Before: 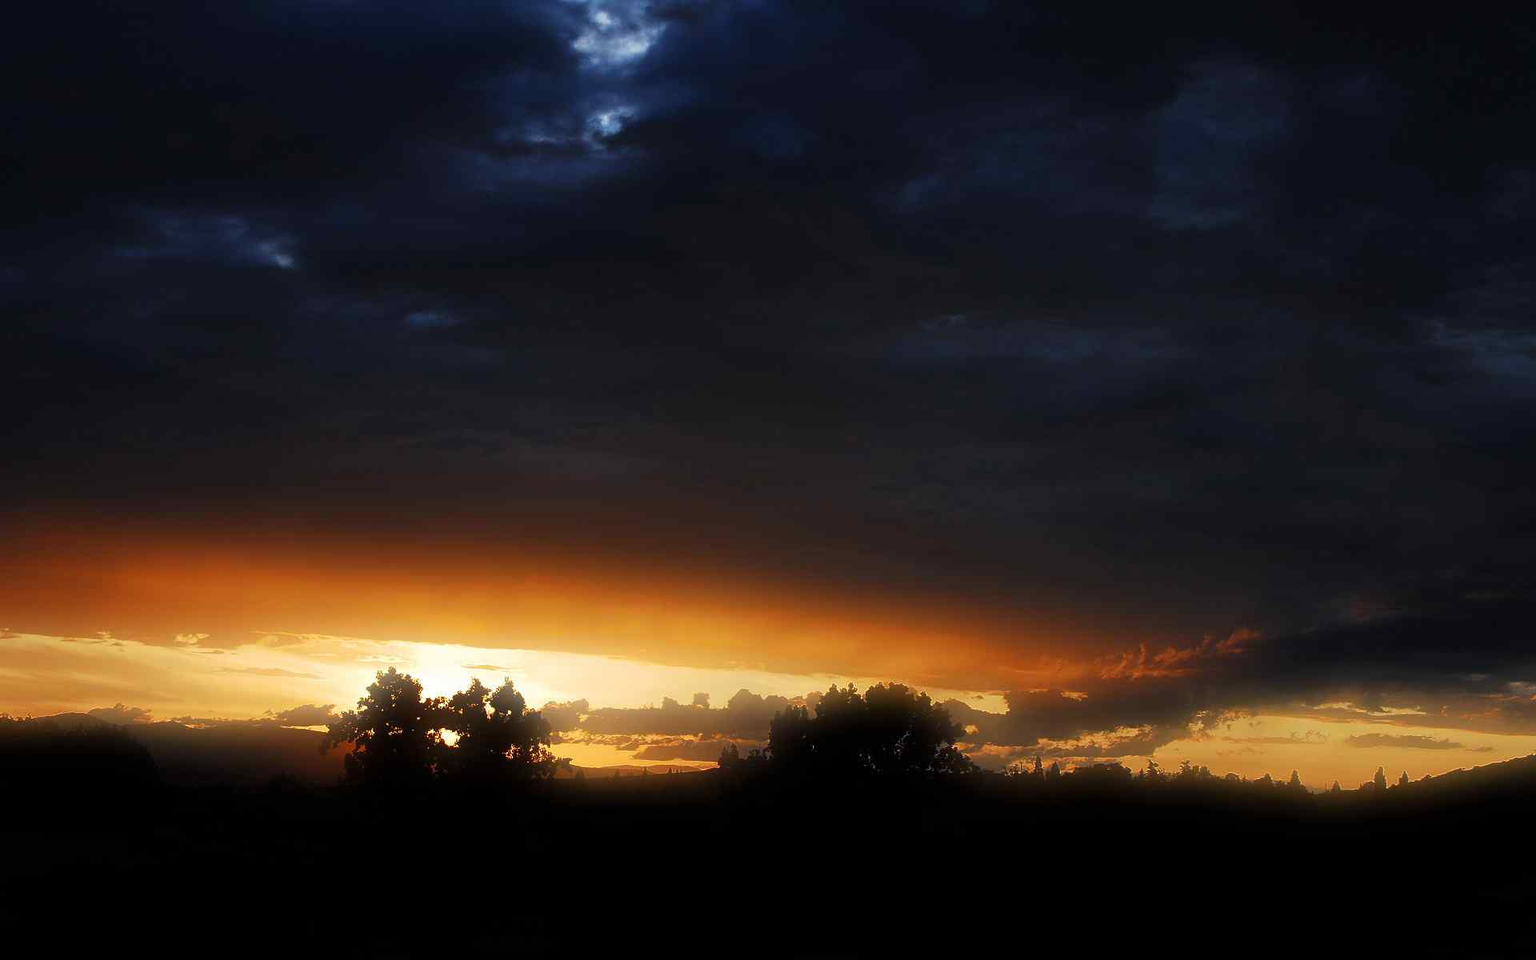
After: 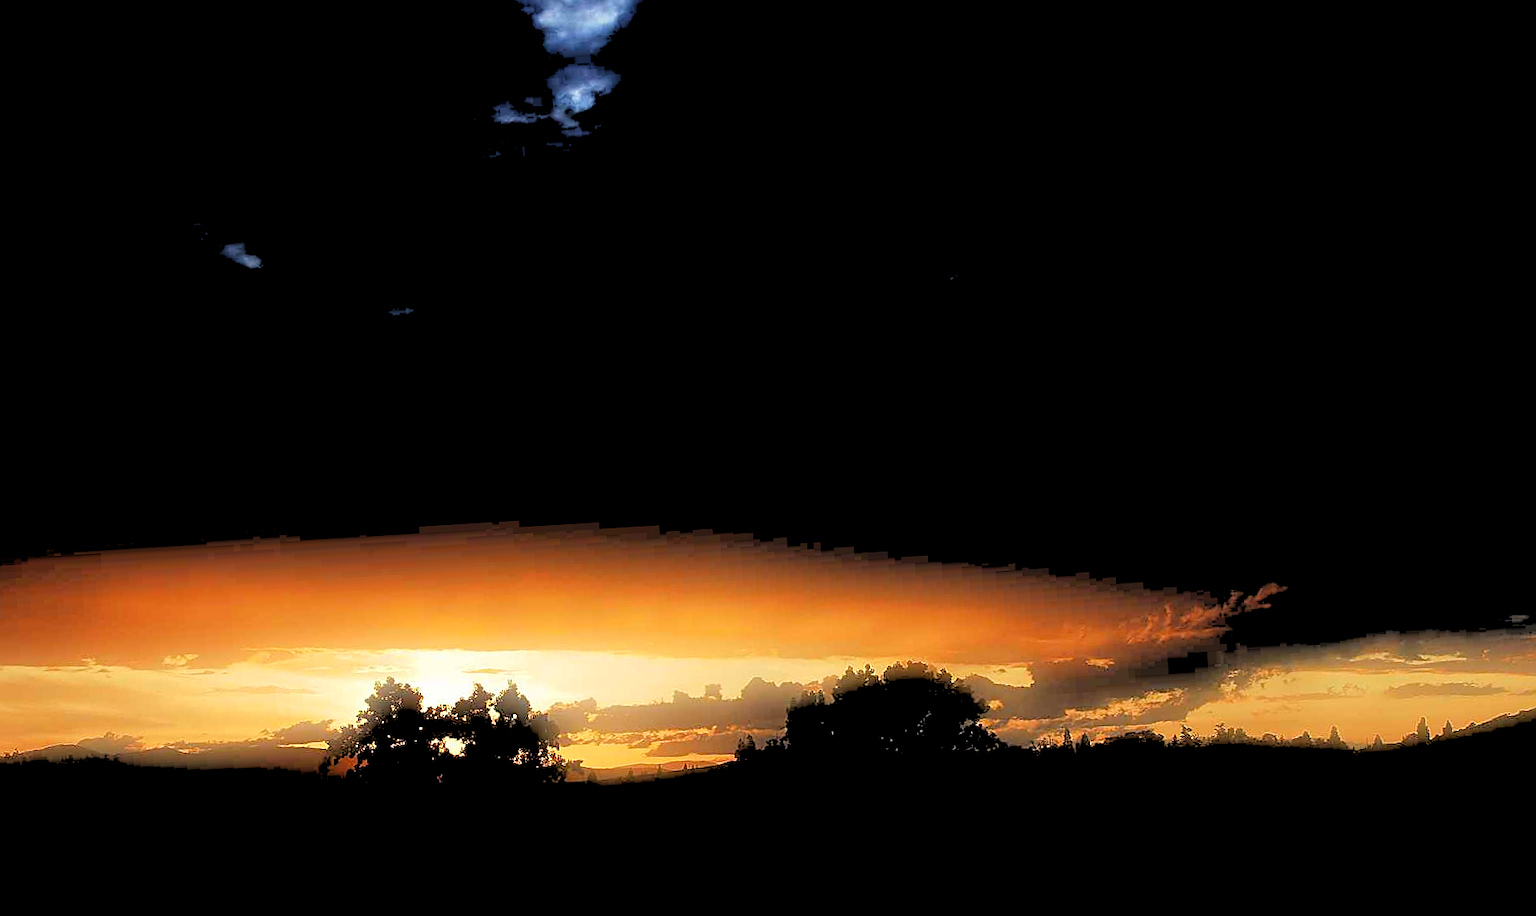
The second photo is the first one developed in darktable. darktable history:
rgb levels: levels [[0.027, 0.429, 0.996], [0, 0.5, 1], [0, 0.5, 1]]
rotate and perspective: rotation -3.52°, crop left 0.036, crop right 0.964, crop top 0.081, crop bottom 0.919
sharpen: amount 0.6
